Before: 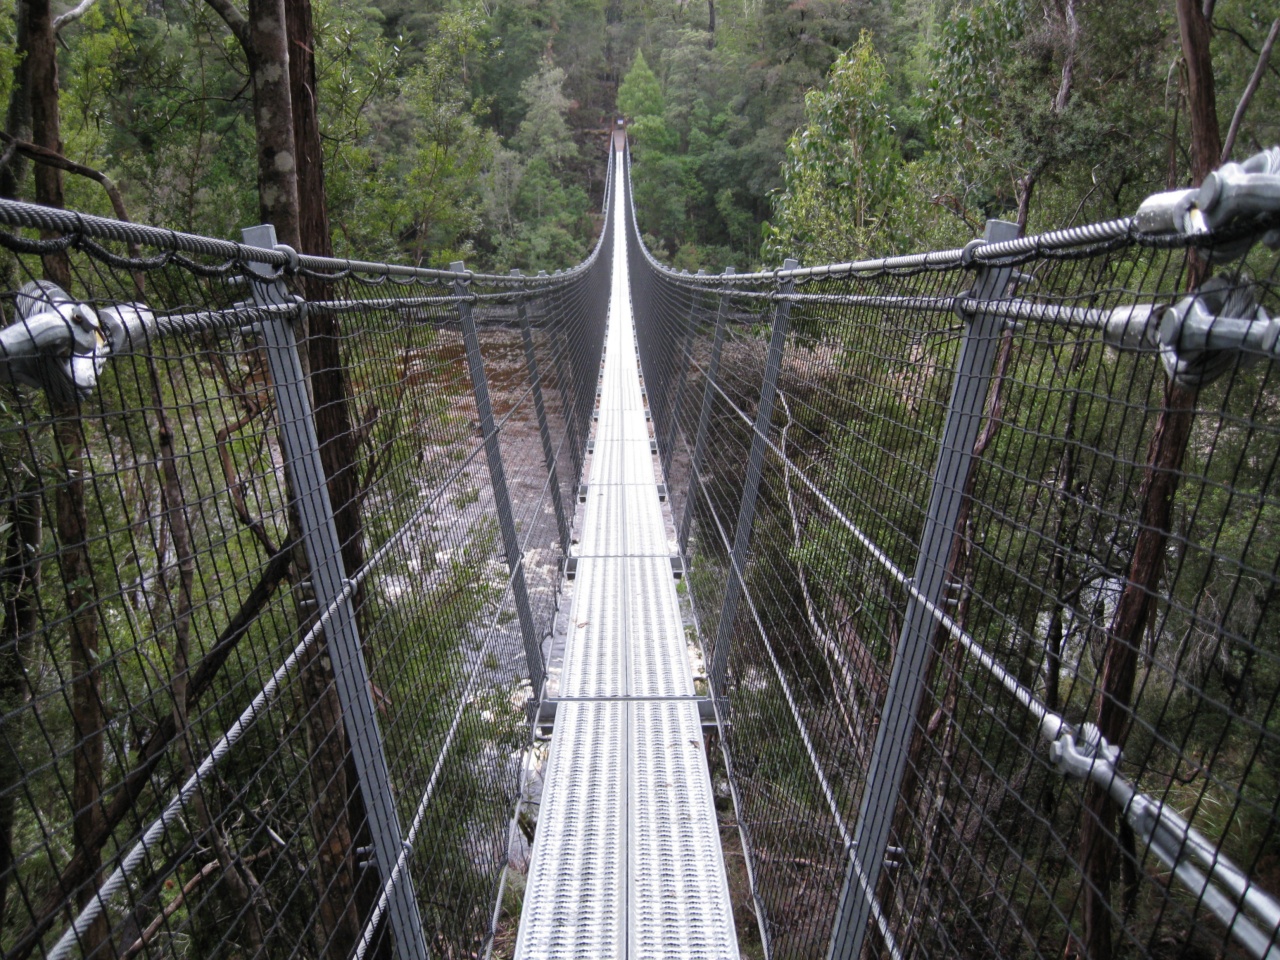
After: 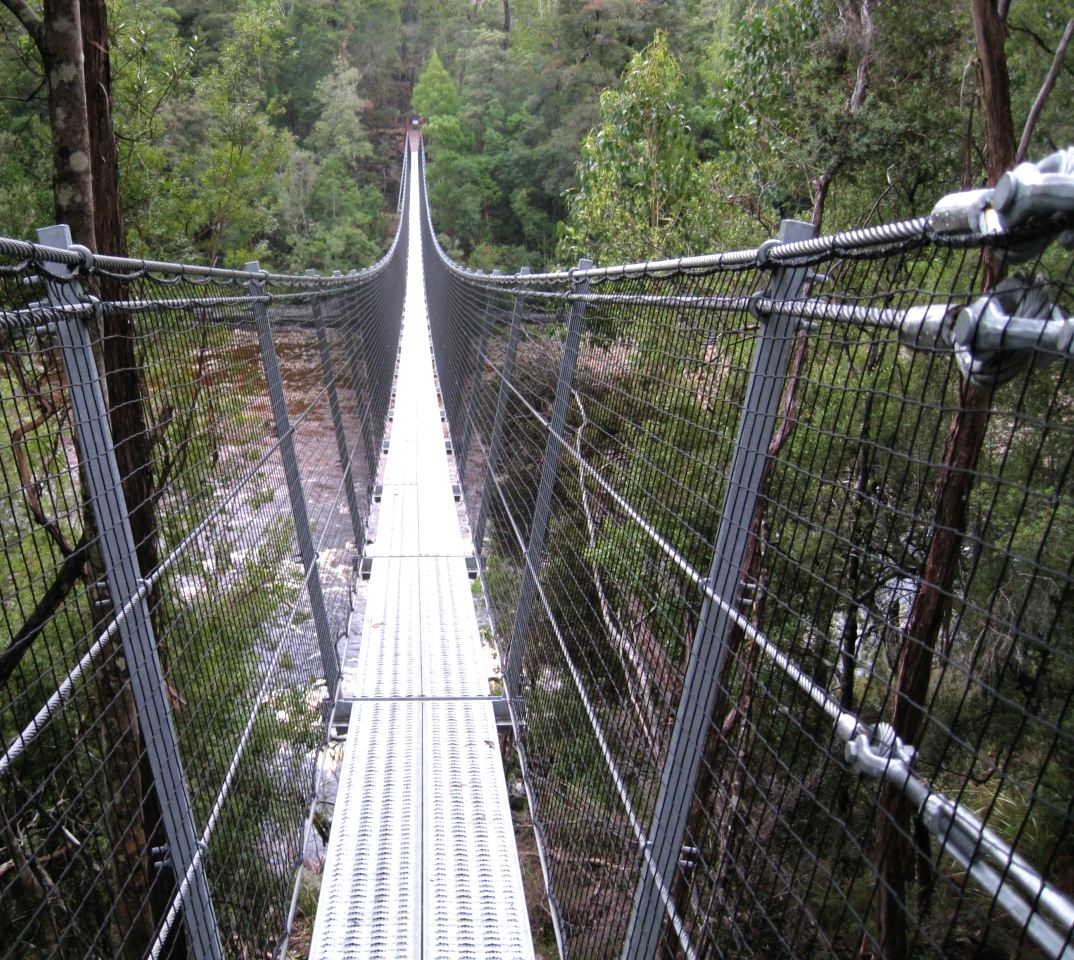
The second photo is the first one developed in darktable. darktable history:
tone equalizer: -8 EV -0.398 EV, -7 EV -0.376 EV, -6 EV -0.329 EV, -5 EV -0.257 EV, -3 EV 0.234 EV, -2 EV 0.348 EV, -1 EV 0.368 EV, +0 EV 0.43 EV
velvia: on, module defaults
shadows and highlights: radius 331.52, shadows 54.69, highlights -98.08, compress 94.2%, highlights color adjustment 56.63%, soften with gaussian
crop: left 16.072%
